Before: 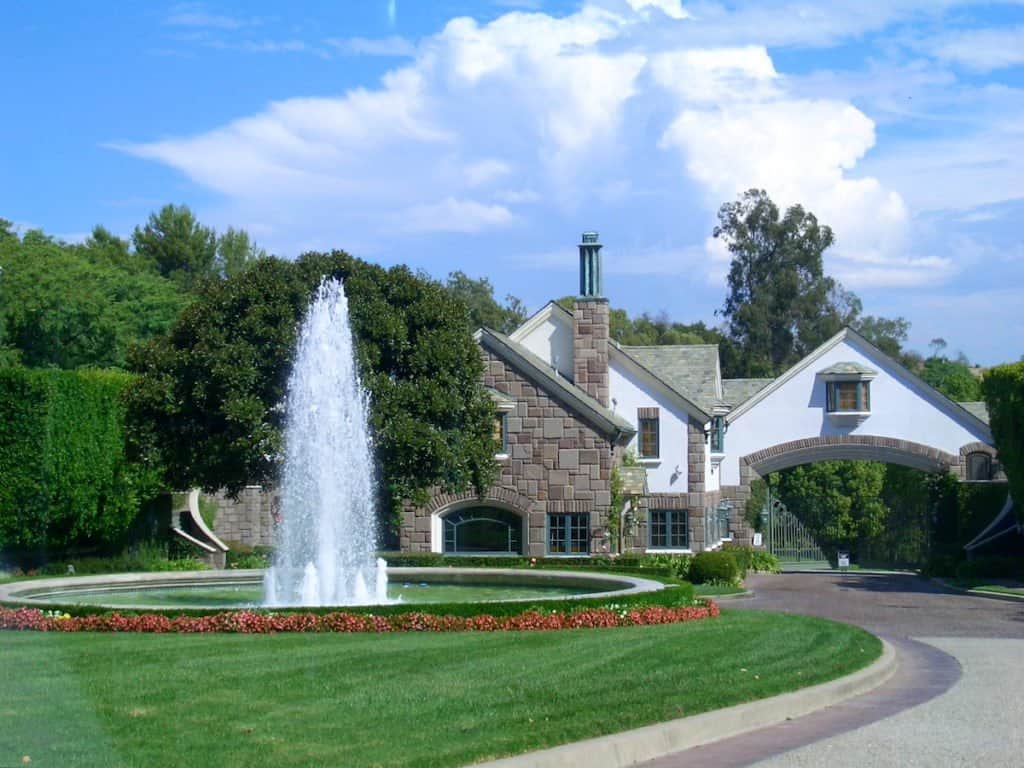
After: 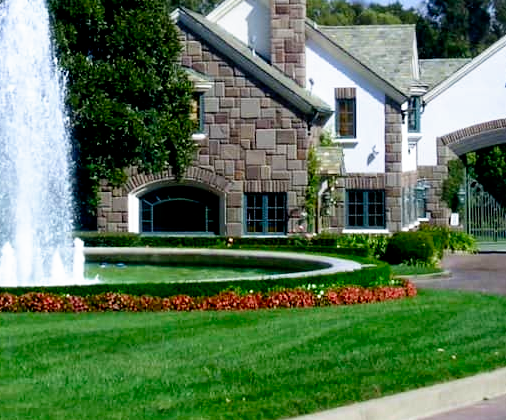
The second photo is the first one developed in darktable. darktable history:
filmic rgb: black relative exposure -5.5 EV, white relative exposure 2.5 EV, threshold 3 EV, target black luminance 0%, hardness 4.51, latitude 67.35%, contrast 1.453, shadows ↔ highlights balance -3.52%, preserve chrominance no, color science v4 (2020), contrast in shadows soft, enable highlight reconstruction true
crop: left 29.672%, top 41.786%, right 20.851%, bottom 3.487%
